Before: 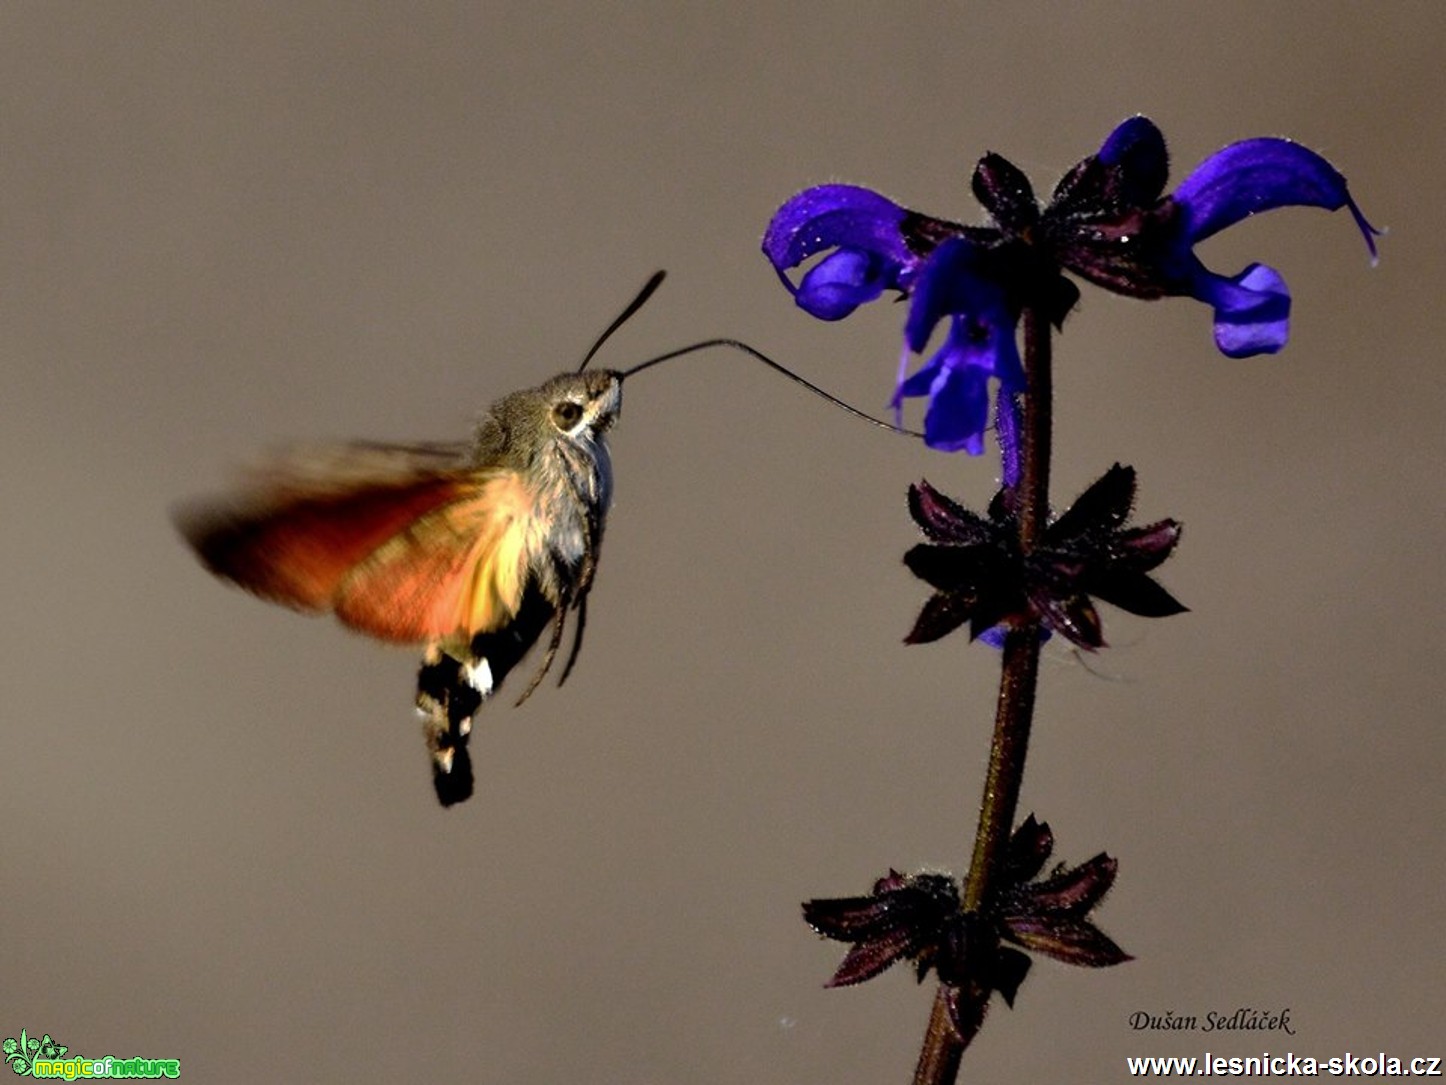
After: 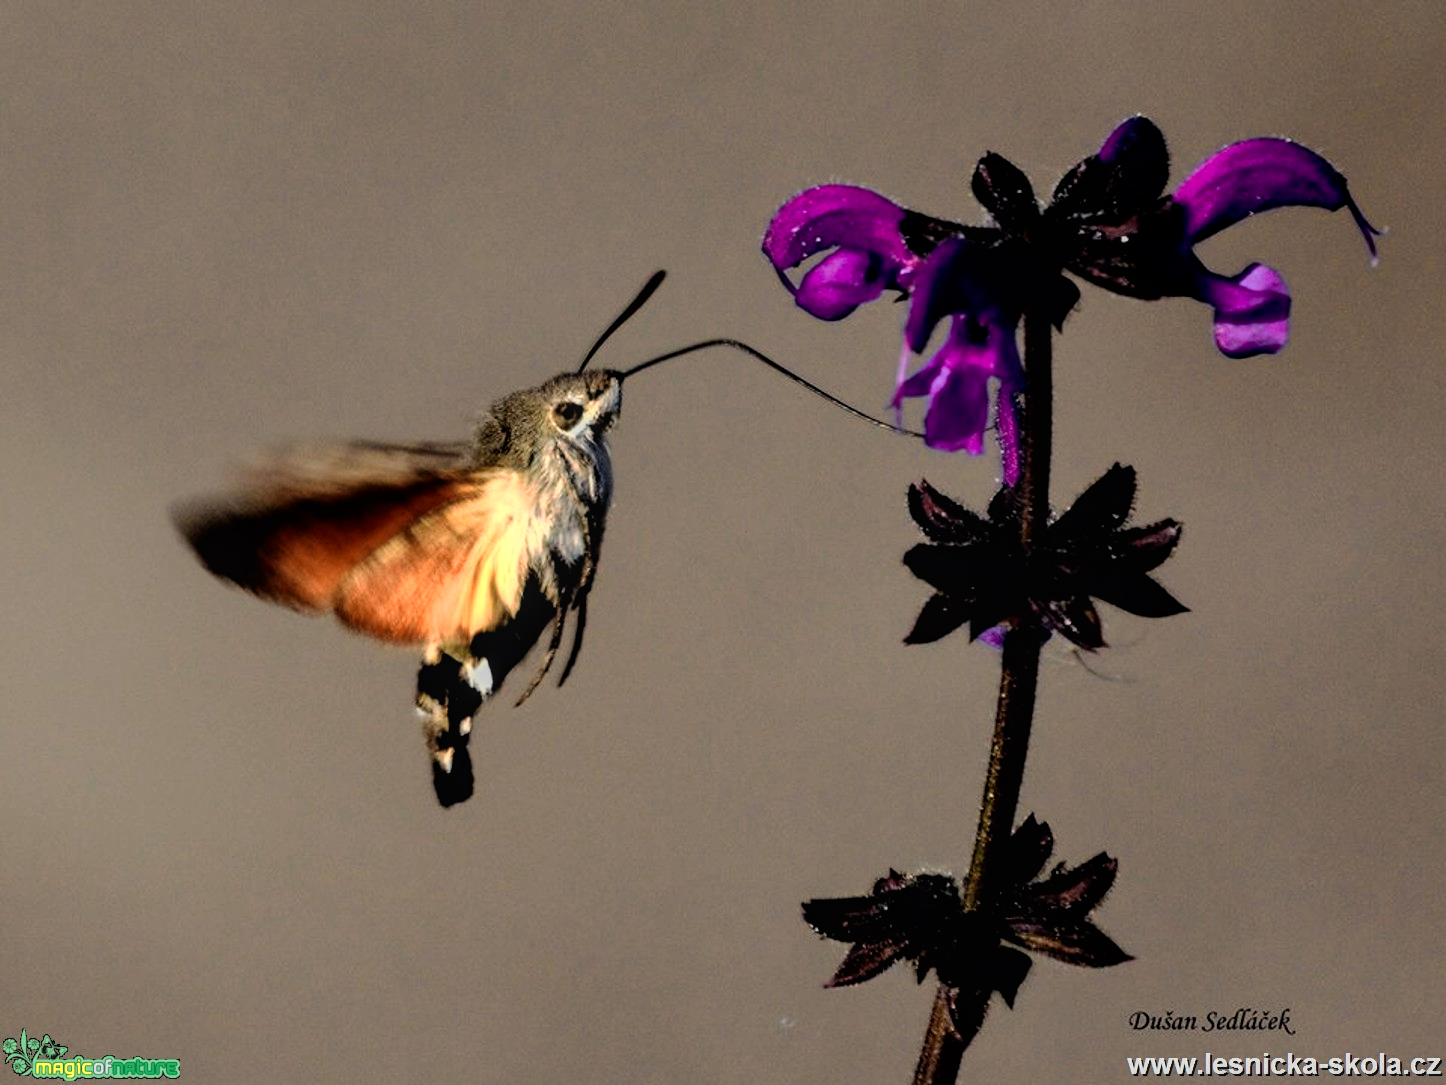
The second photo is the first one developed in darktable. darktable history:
color zones: curves: ch0 [(0.018, 0.548) (0.197, 0.654) (0.425, 0.447) (0.605, 0.658) (0.732, 0.579)]; ch1 [(0.105, 0.531) (0.224, 0.531) (0.386, 0.39) (0.618, 0.456) (0.732, 0.456) (0.956, 0.421)]; ch2 [(0.039, 0.583) (0.215, 0.465) (0.399, 0.544) (0.465, 0.548) (0.614, 0.447) (0.724, 0.43) (0.882, 0.623) (0.956, 0.632)]
local contrast: detail 110%
filmic rgb: black relative exposure -7.77 EV, white relative exposure 4.44 EV, hardness 3.75, latitude 50.13%, contrast 1.101, color science v6 (2022)
